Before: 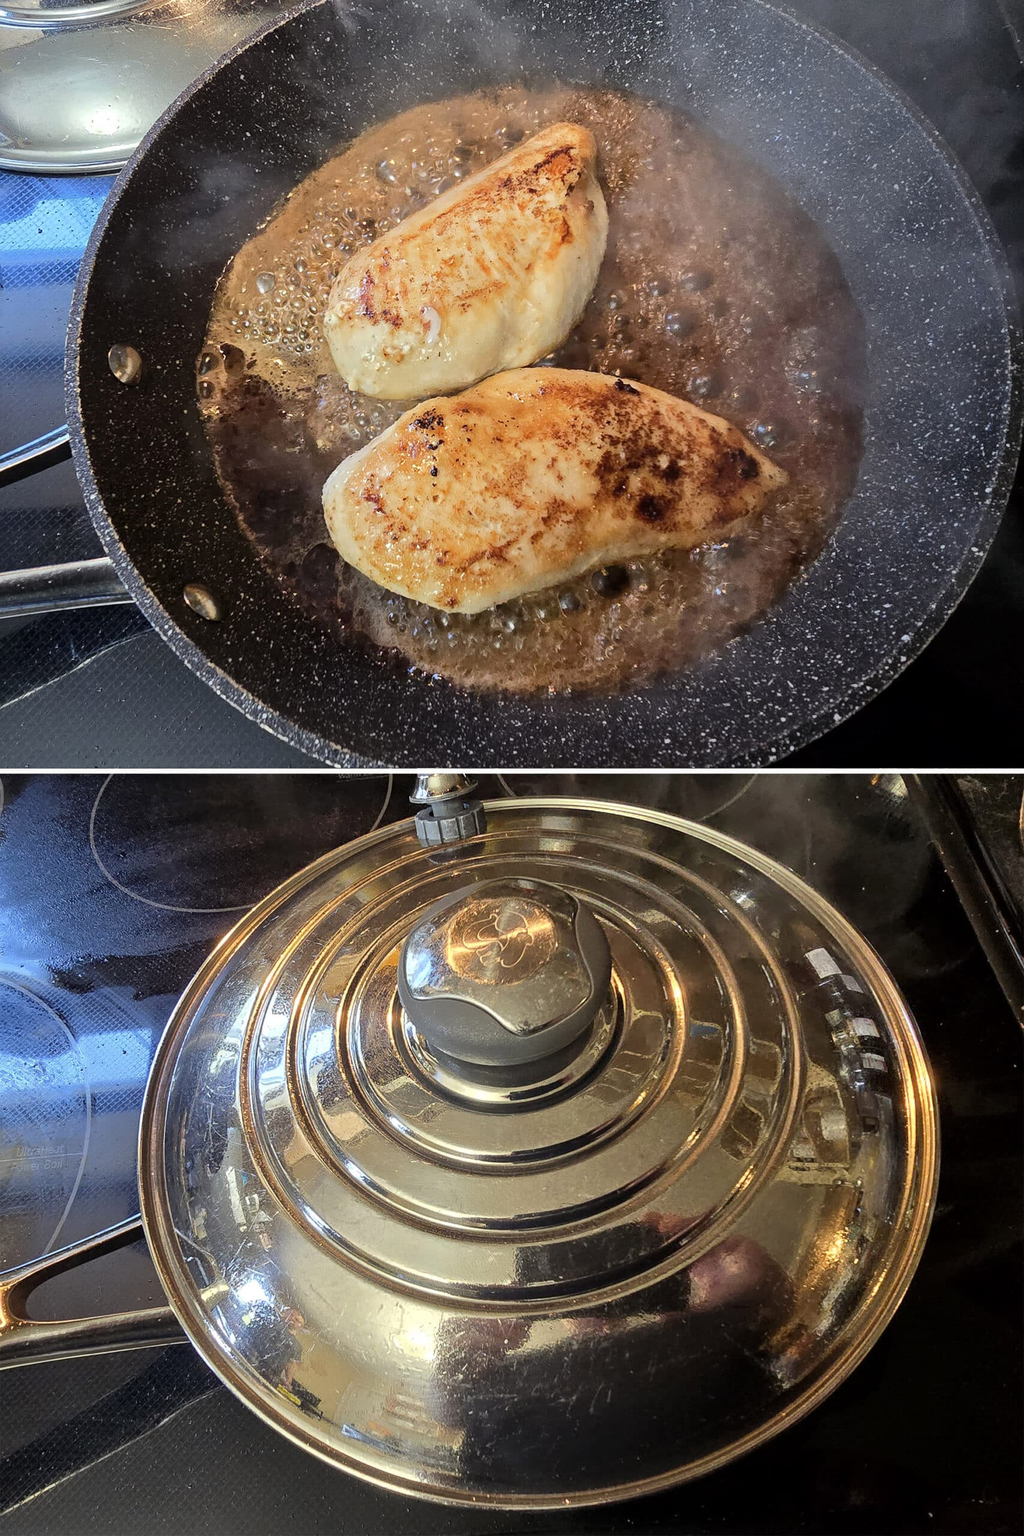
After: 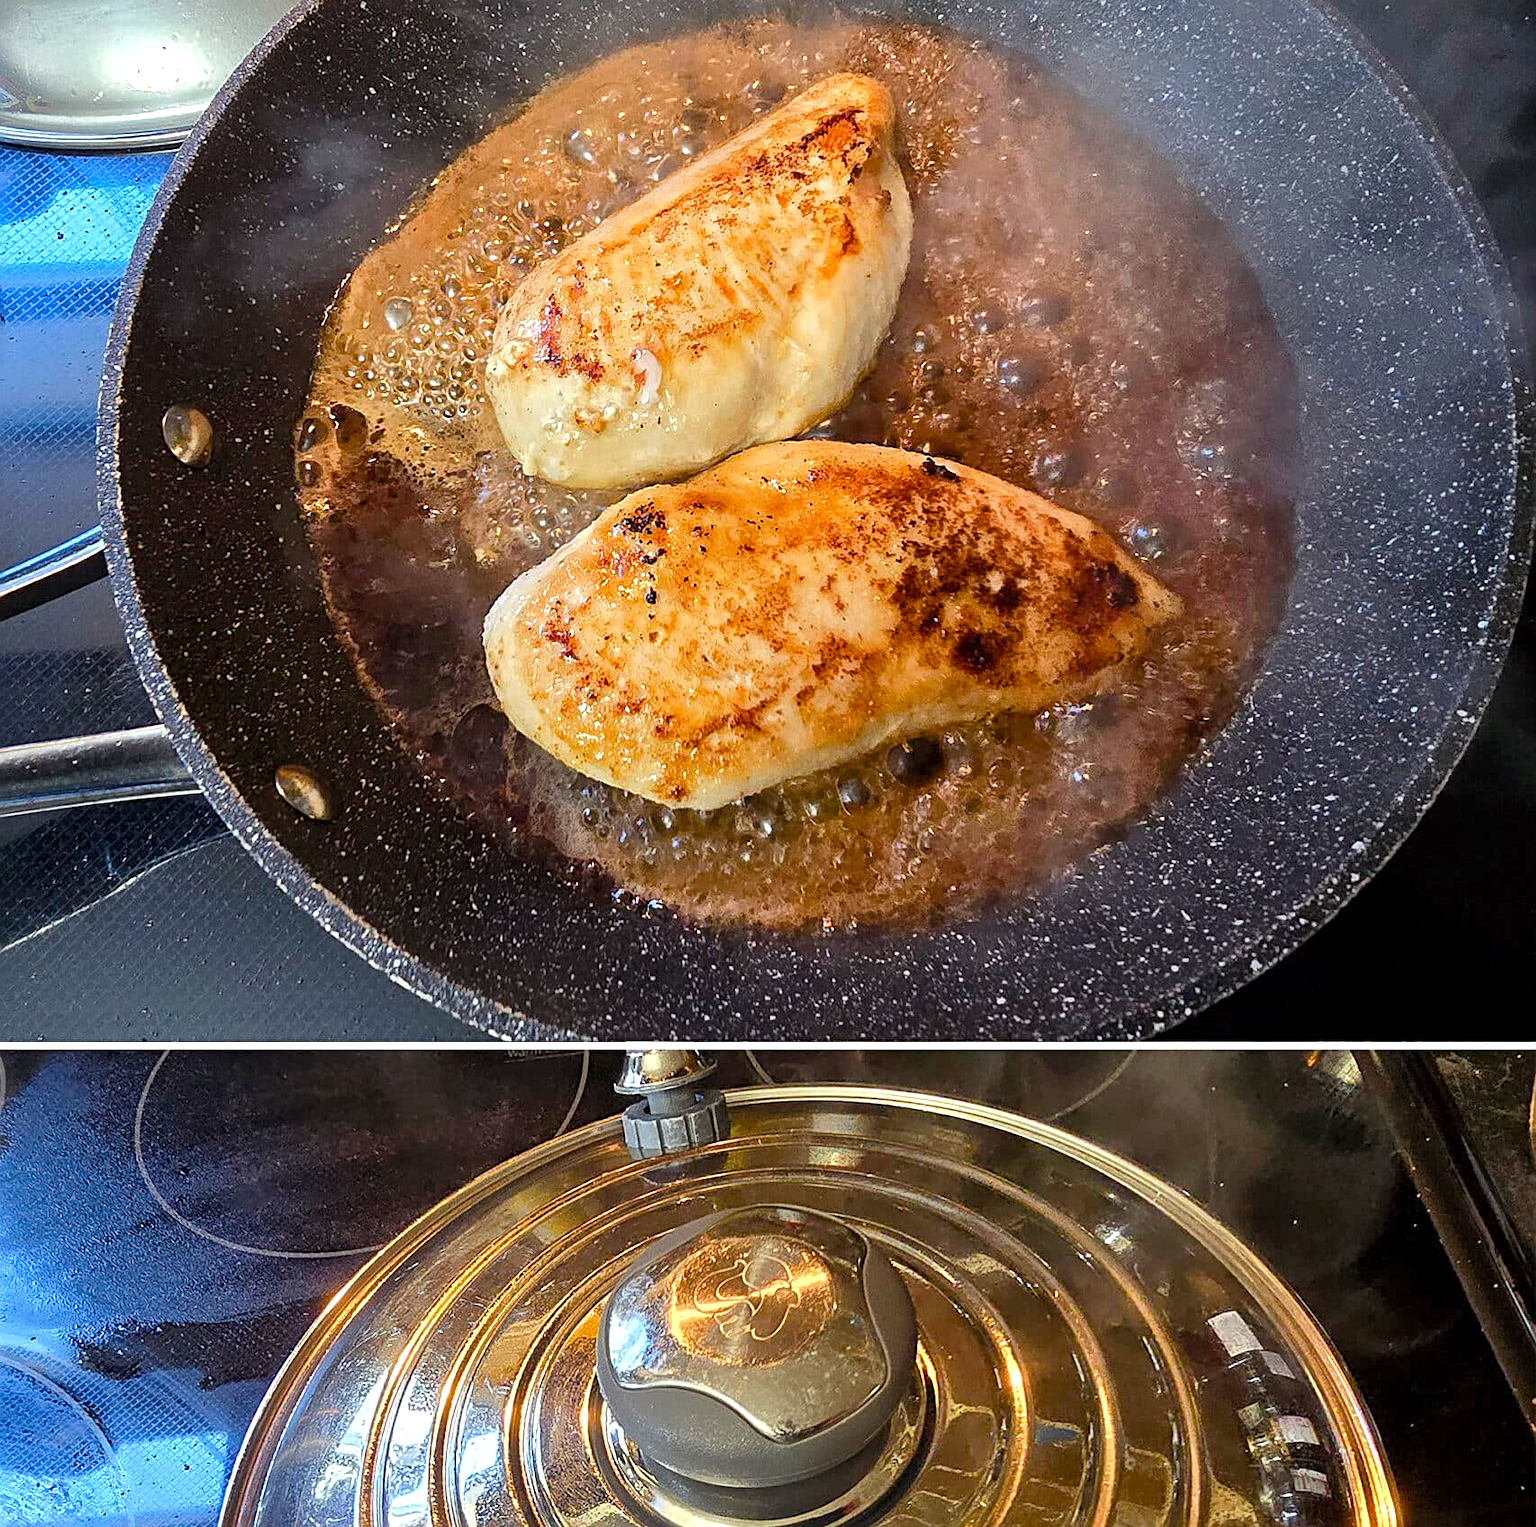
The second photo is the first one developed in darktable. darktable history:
sharpen: radius 2.12, amount 0.388, threshold 0.011
shadows and highlights: shadows 25.96, white point adjustment -2.86, highlights -30.12
color balance rgb: perceptual saturation grading › global saturation 20%, perceptual saturation grading › highlights -25.428%, perceptual saturation grading › shadows 25.456%, perceptual brilliance grading › global brilliance 12.707%
crop and rotate: top 4.808%, bottom 28.84%
